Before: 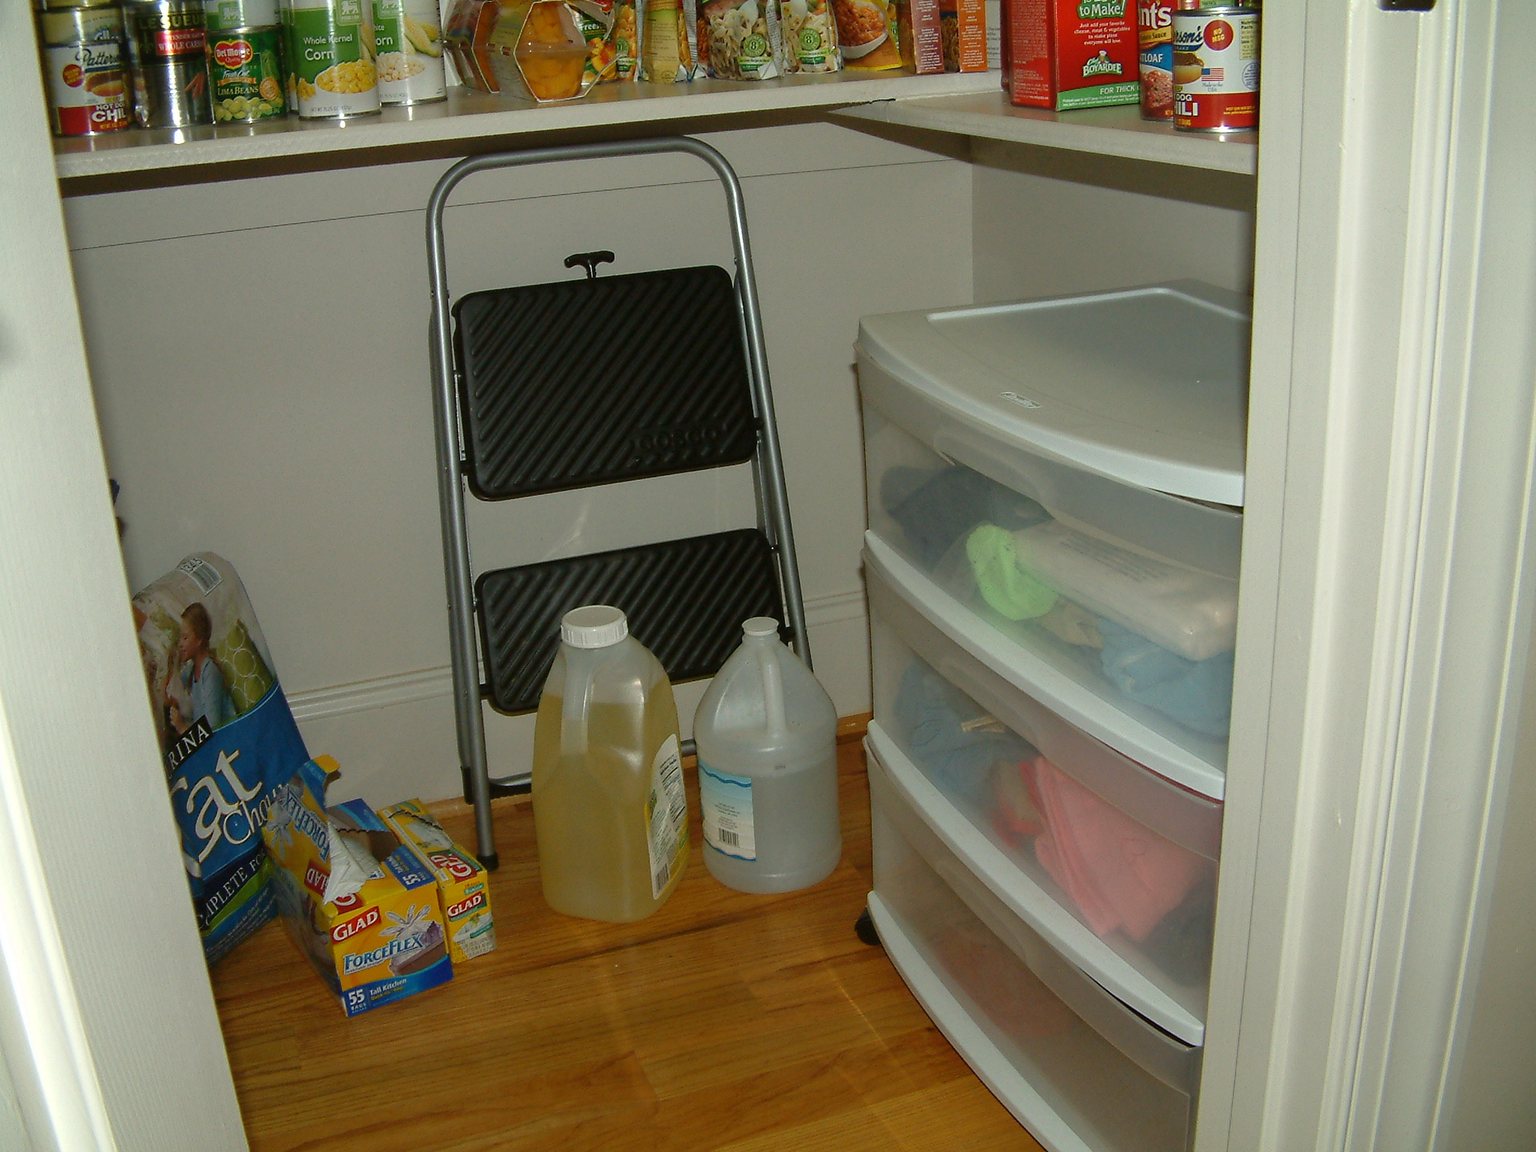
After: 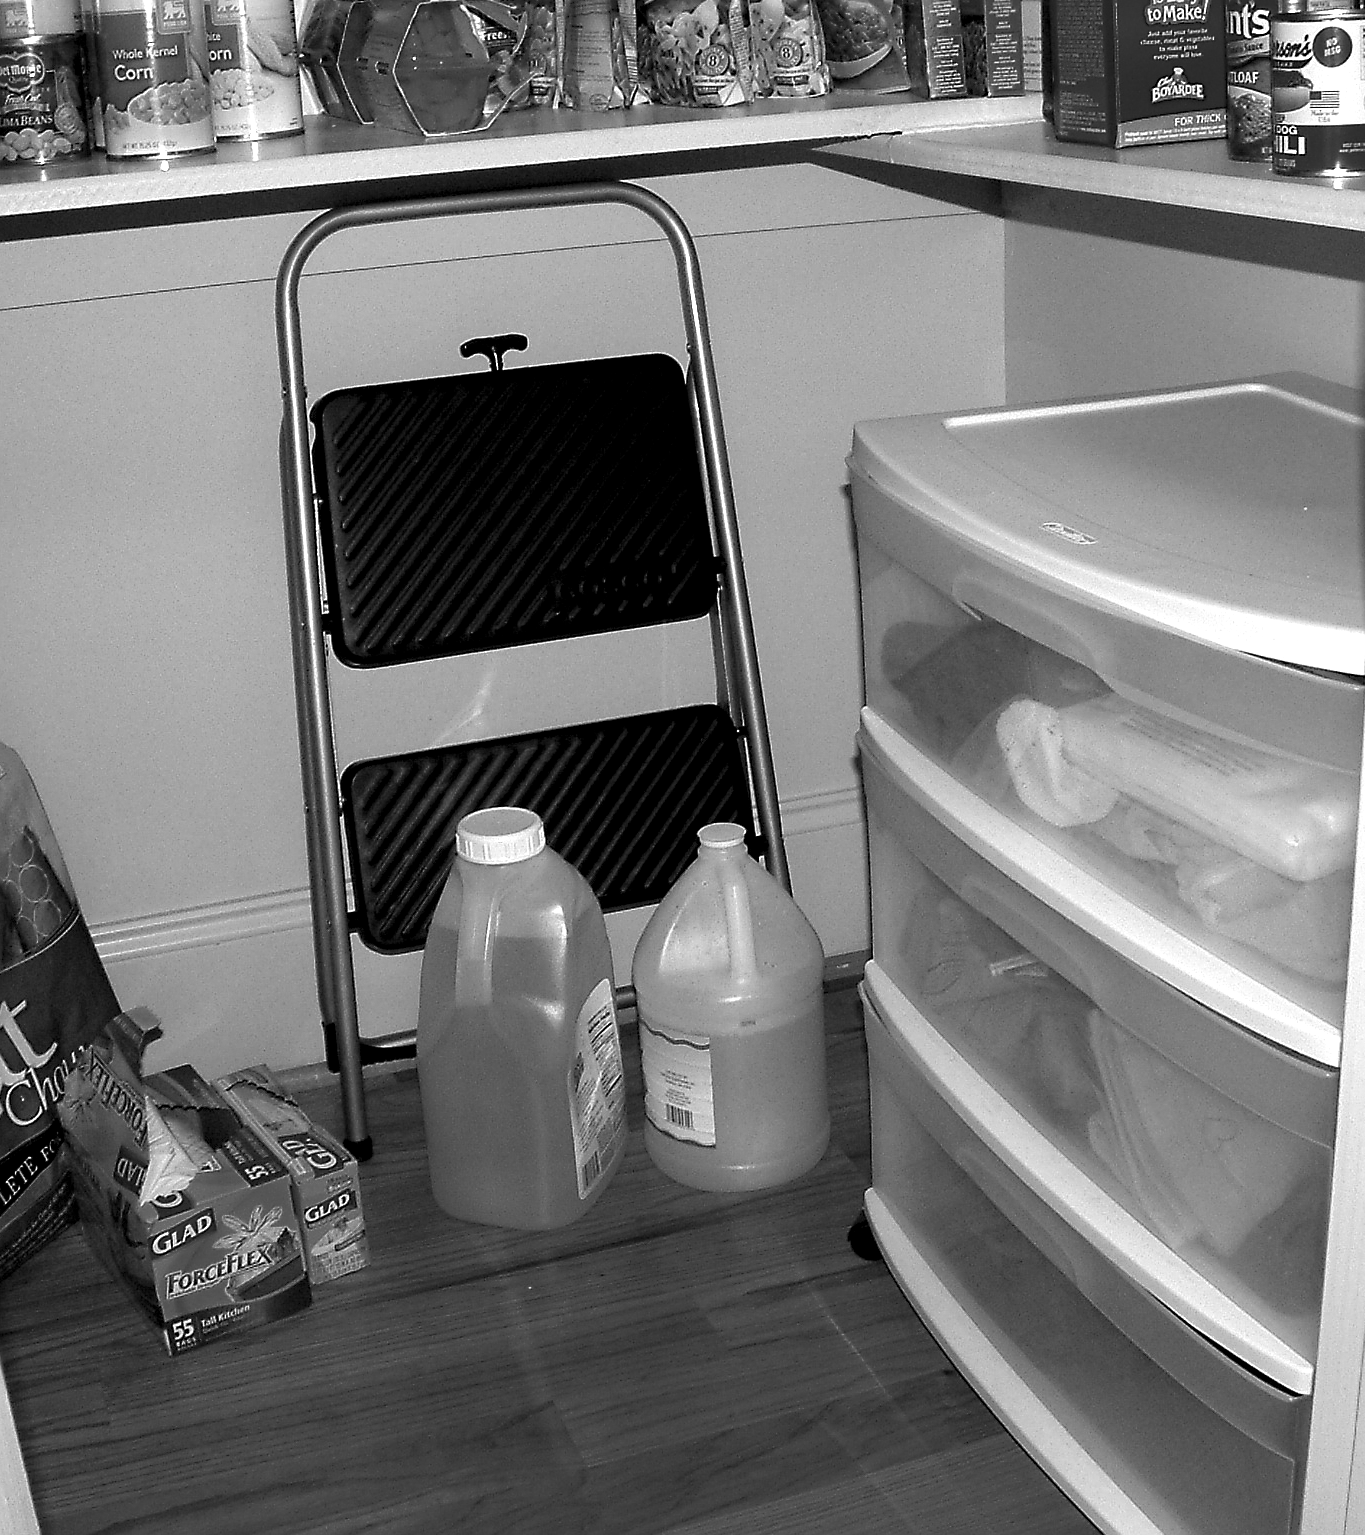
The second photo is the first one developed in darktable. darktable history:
sharpen: on, module defaults
crop and rotate: left 14.292%, right 19.041%
tone equalizer: on, module defaults
levels: levels [0.029, 0.545, 0.971]
exposure: black level correction 0.008, exposure 0.979 EV, compensate highlight preservation false
monochrome: a -11.7, b 1.62, size 0.5, highlights 0.38
